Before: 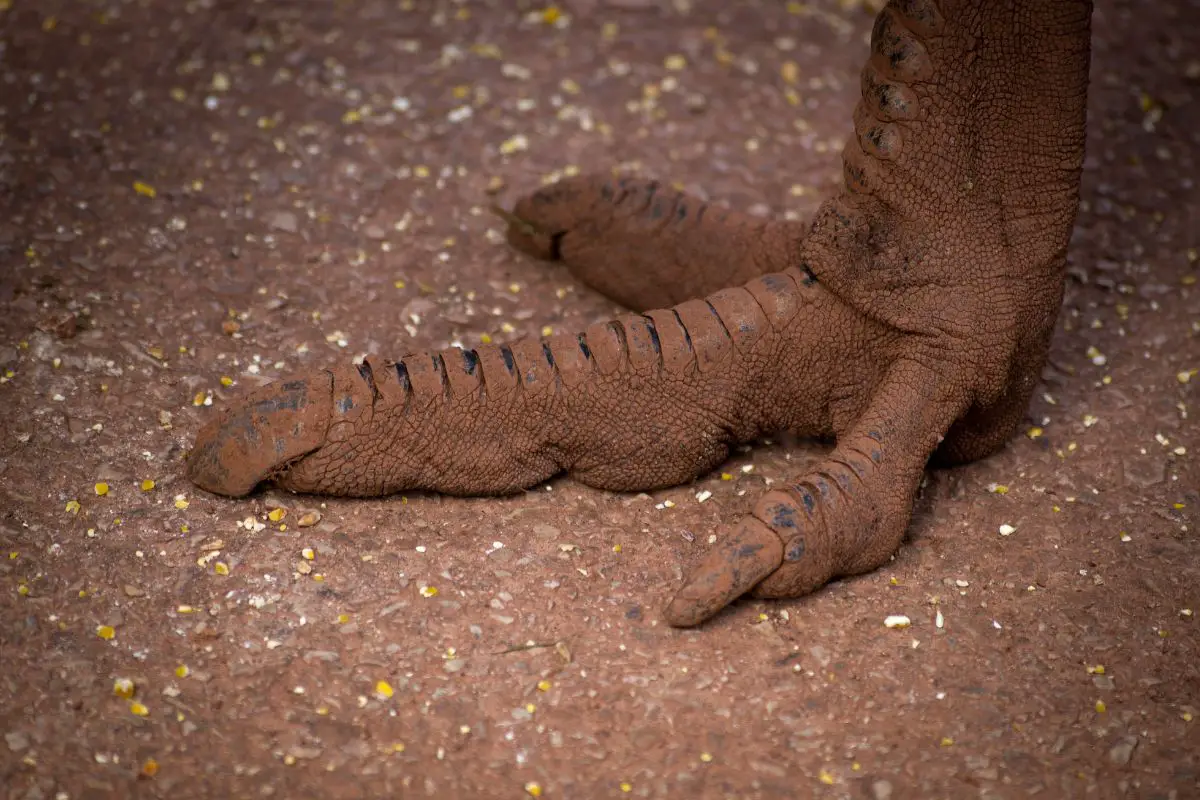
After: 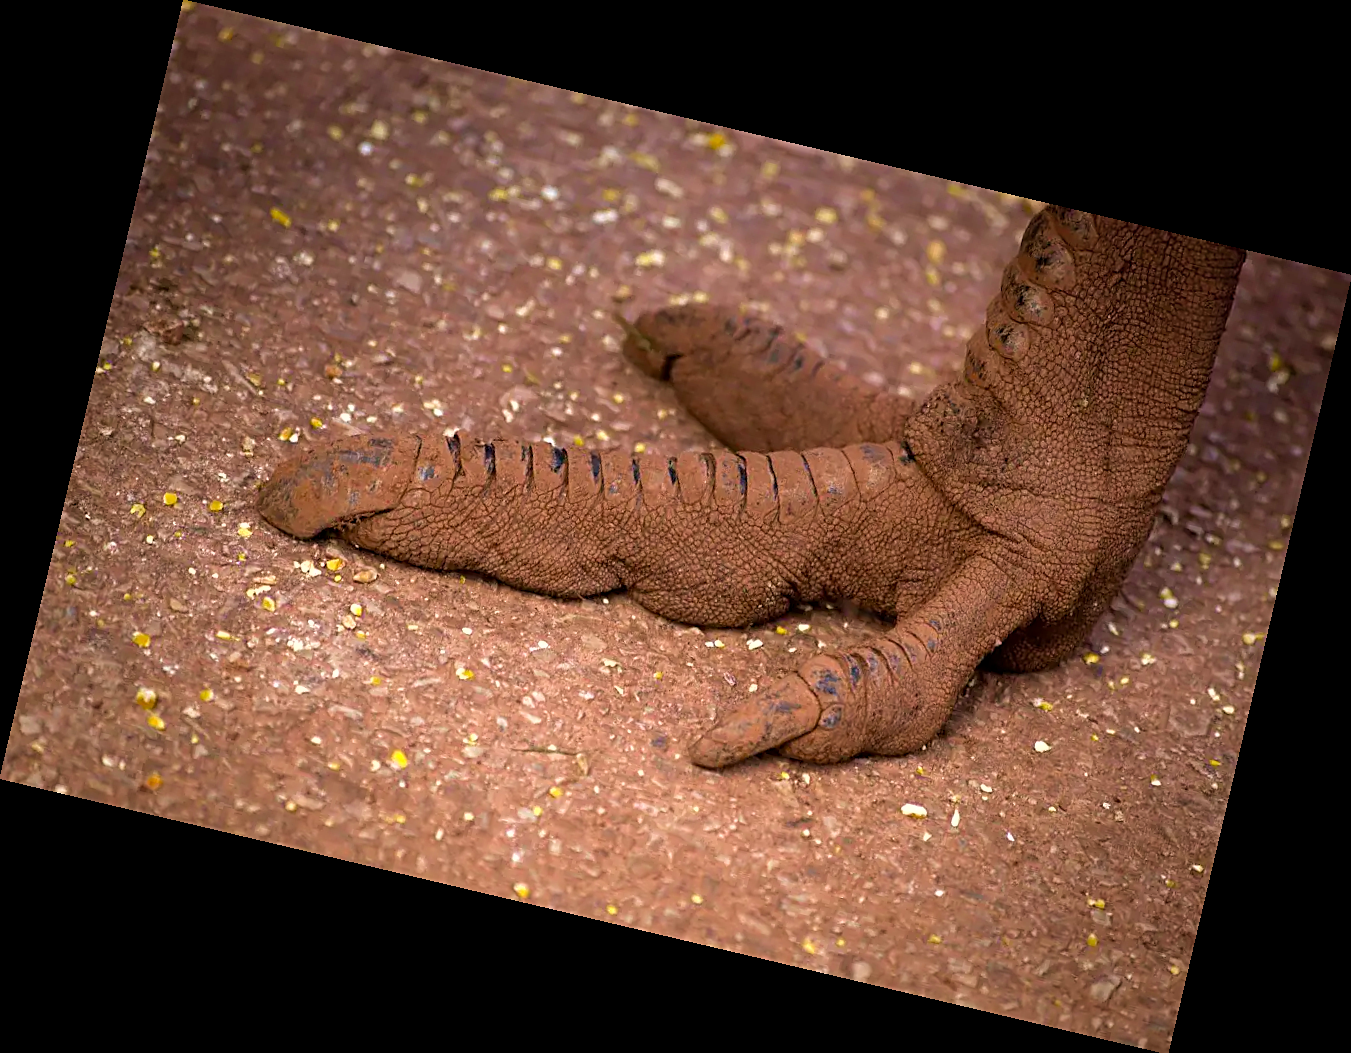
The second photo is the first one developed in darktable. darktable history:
rotate and perspective: rotation 13.27°, automatic cropping off
velvia: on, module defaults
shadows and highlights: radius 125.46, shadows 30.51, highlights -30.51, low approximation 0.01, soften with gaussian
exposure: black level correction 0.001, exposure 0.5 EV, compensate exposure bias true, compensate highlight preservation false
sharpen: on, module defaults
color balance rgb: linear chroma grading › shadows 19.44%, linear chroma grading › highlights 3.42%, linear chroma grading › mid-tones 10.16%
